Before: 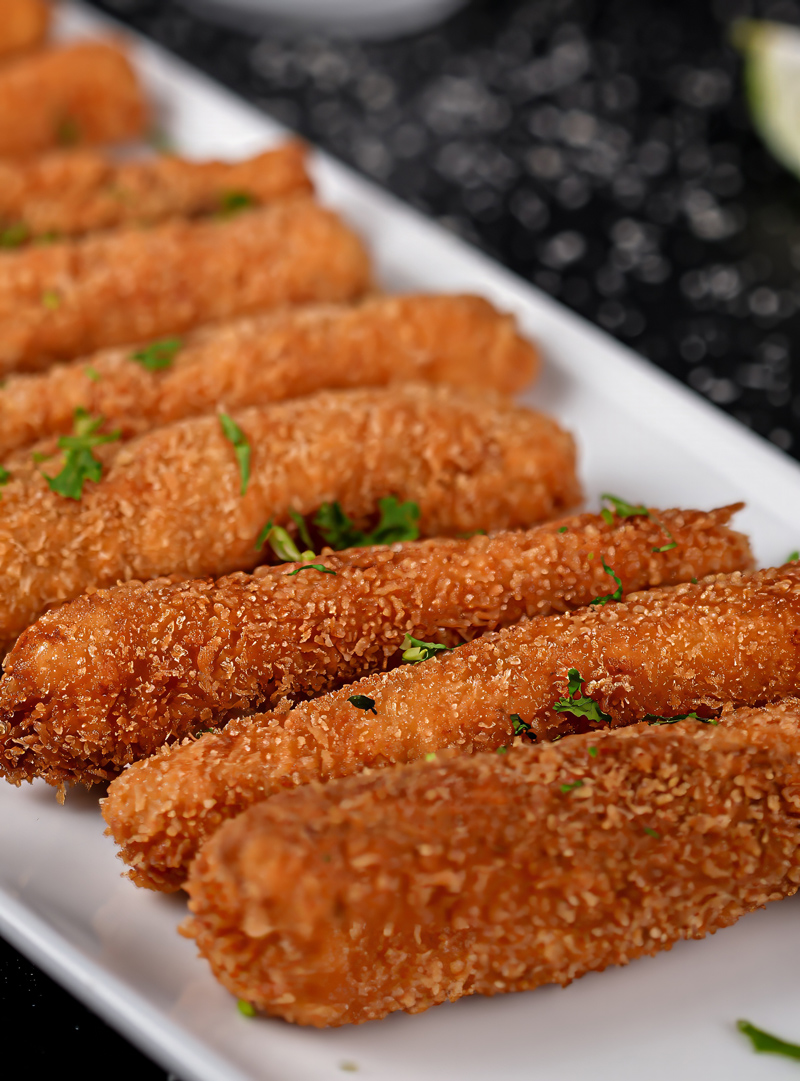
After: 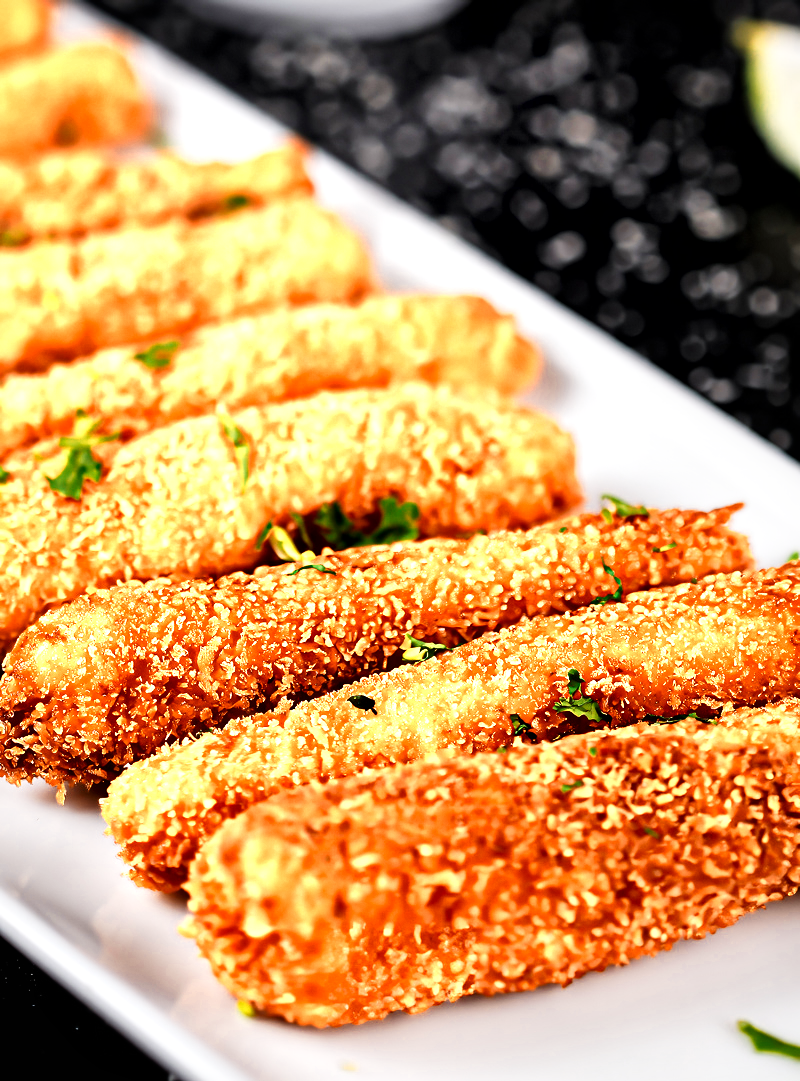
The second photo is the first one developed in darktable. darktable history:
exposure: exposure -0.36 EV, compensate highlight preservation false
local contrast: mode bilateral grid, contrast 20, coarseness 50, detail 159%, midtone range 0.2
color zones: curves: ch0 [(0.018, 0.548) (0.197, 0.654) (0.425, 0.447) (0.605, 0.658) (0.732, 0.579)]; ch1 [(0.105, 0.531) (0.224, 0.531) (0.386, 0.39) (0.618, 0.456) (0.732, 0.456) (0.956, 0.421)]; ch2 [(0.039, 0.583) (0.215, 0.465) (0.399, 0.544) (0.465, 0.548) (0.614, 0.447) (0.724, 0.43) (0.882, 0.623) (0.956, 0.632)]
base curve: curves: ch0 [(0, 0) (0.007, 0.004) (0.027, 0.03) (0.046, 0.07) (0.207, 0.54) (0.442, 0.872) (0.673, 0.972) (1, 1)], preserve colors none
